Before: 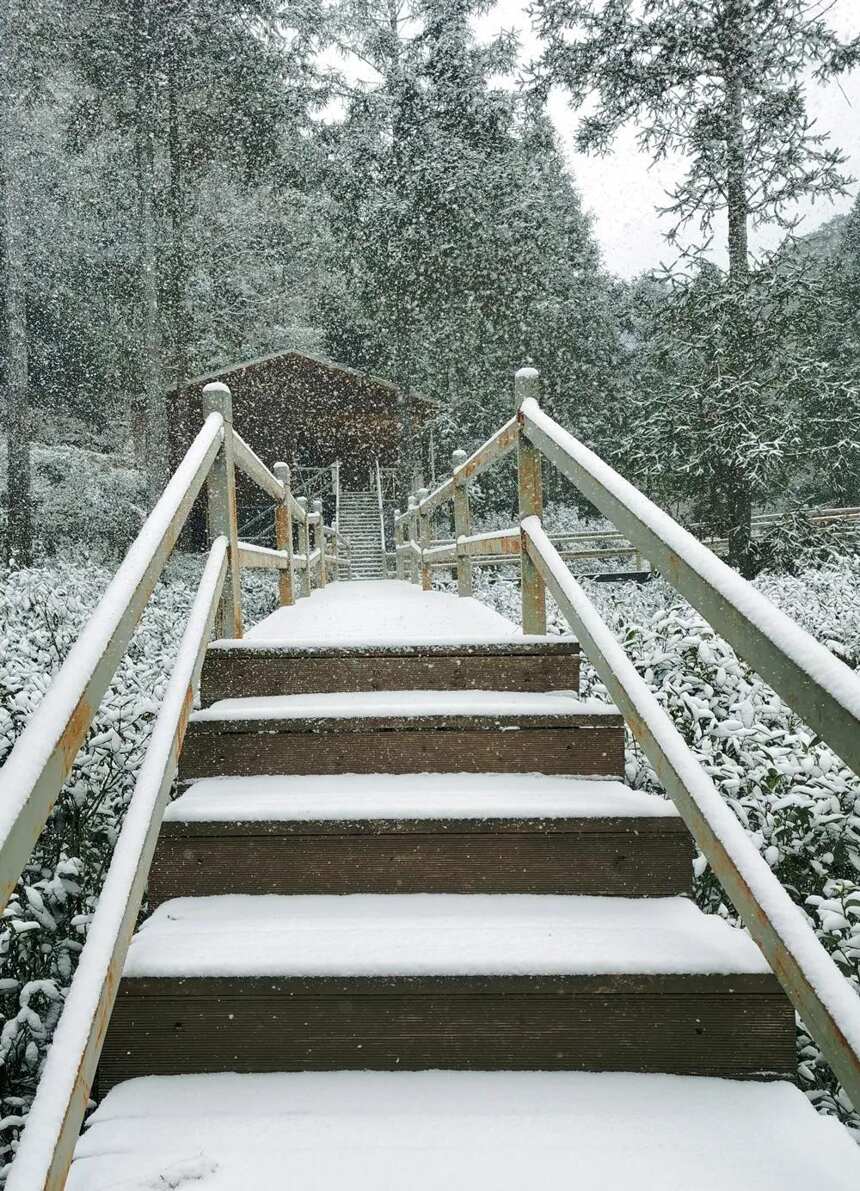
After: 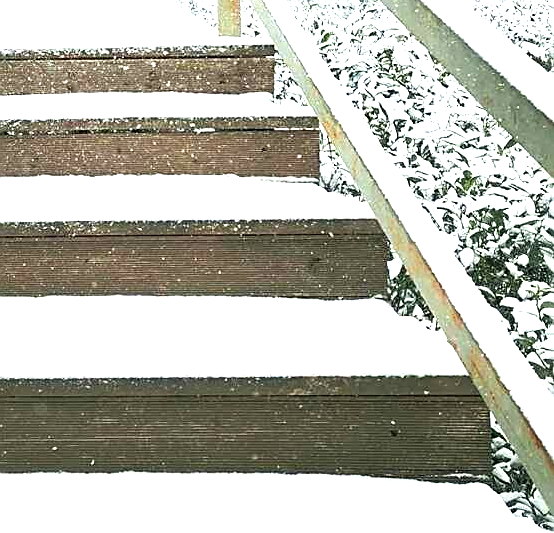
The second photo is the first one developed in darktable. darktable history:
crop and rotate: left 35.509%, top 50.238%, bottom 4.934%
exposure: black level correction 0, exposure 1.55 EV, compensate exposure bias true, compensate highlight preservation false
sharpen: on, module defaults
